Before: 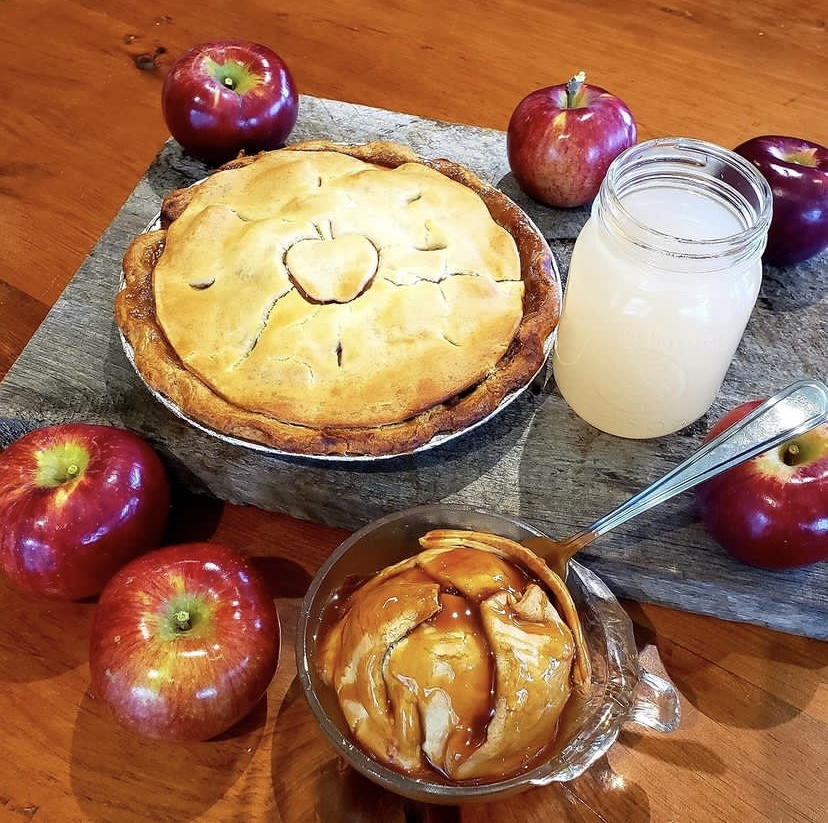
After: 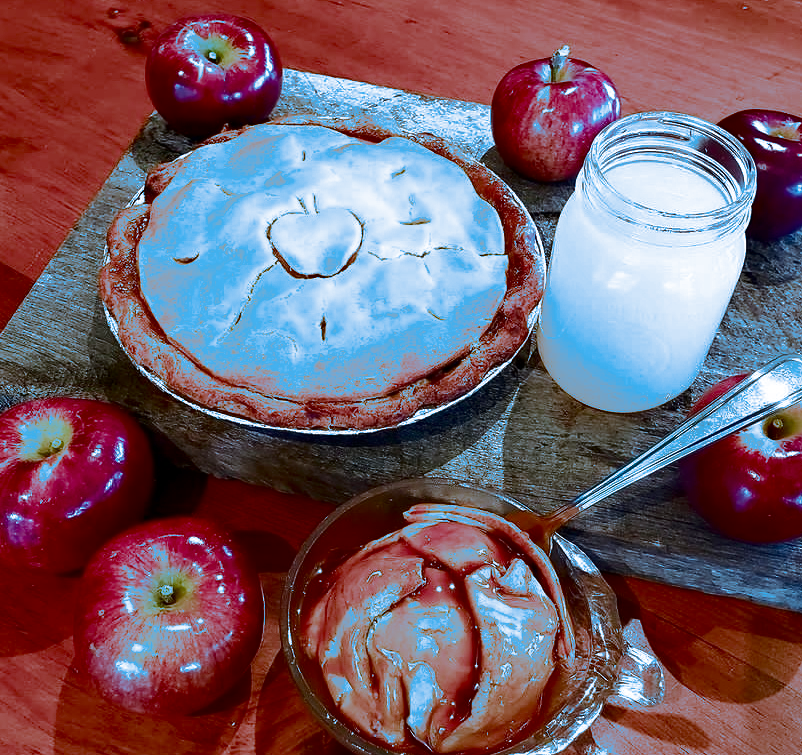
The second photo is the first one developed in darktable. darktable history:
contrast brightness saturation: contrast 0.21, brightness -0.11, saturation 0.21
split-toning: shadows › hue 220°, shadows › saturation 0.64, highlights › hue 220°, highlights › saturation 0.64, balance 0, compress 5.22%
crop: left 1.964%, top 3.251%, right 1.122%, bottom 4.933%
